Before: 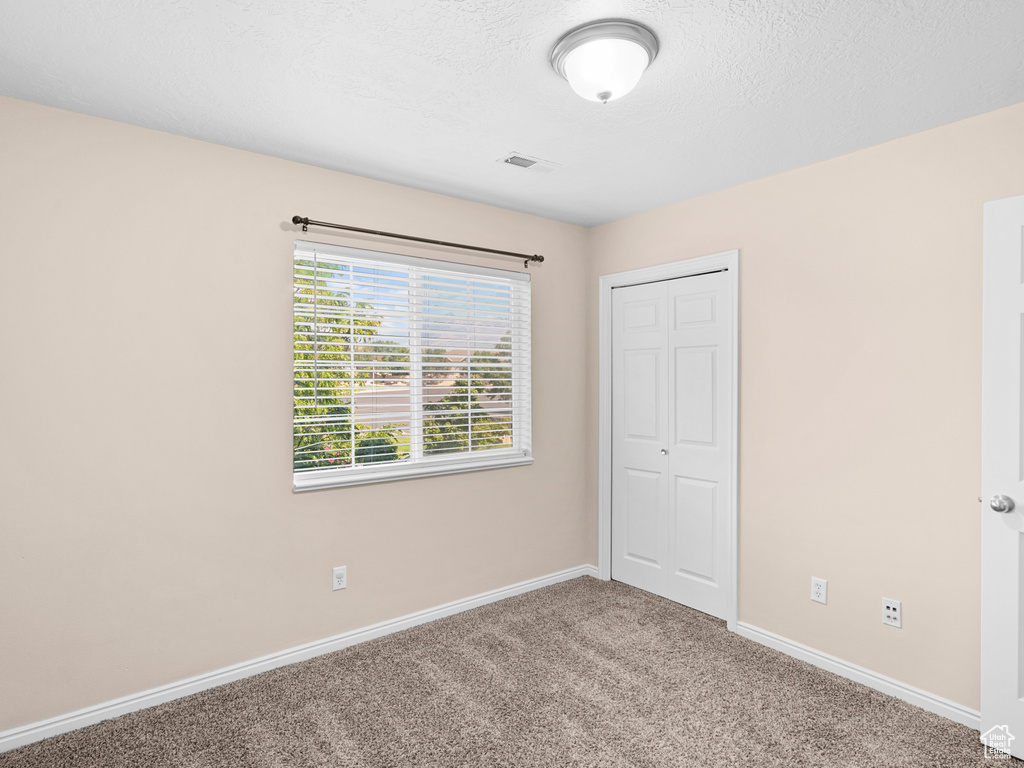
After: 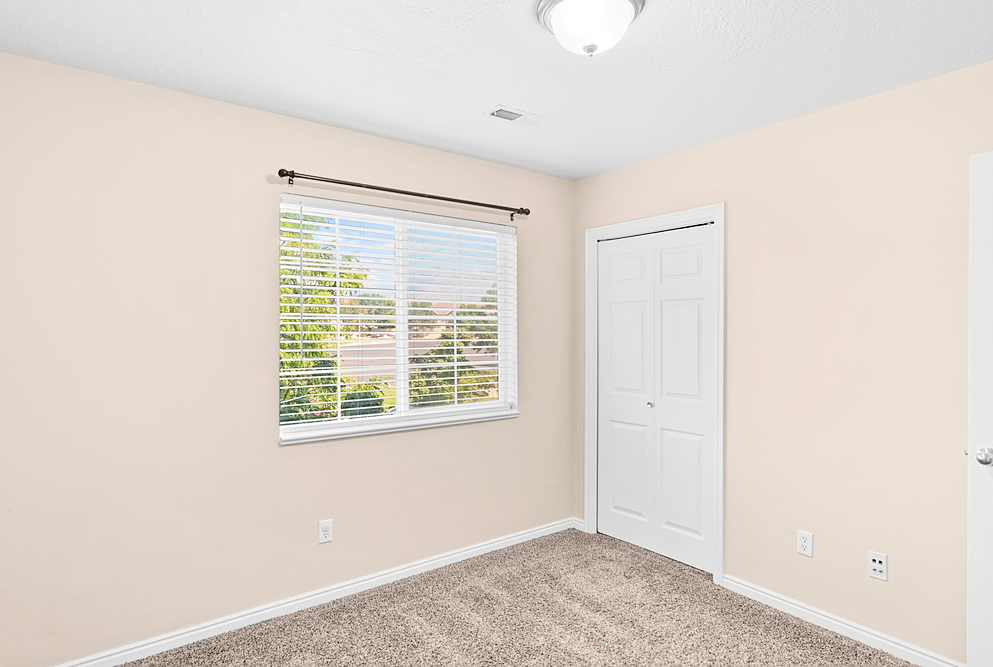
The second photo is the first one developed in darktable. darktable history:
crop: left 1.462%, top 6.157%, right 1.519%, bottom 6.899%
tone curve: curves: ch0 [(0, 0) (0.037, 0.025) (0.131, 0.093) (0.275, 0.256) (0.476, 0.517) (0.607, 0.667) (0.691, 0.745) (0.789, 0.836) (0.911, 0.925) (0.997, 0.995)]; ch1 [(0, 0) (0.301, 0.3) (0.444, 0.45) (0.493, 0.495) (0.507, 0.503) (0.534, 0.533) (0.582, 0.58) (0.658, 0.693) (0.746, 0.77) (1, 1)]; ch2 [(0, 0) (0.246, 0.233) (0.36, 0.352) (0.415, 0.418) (0.476, 0.492) (0.502, 0.504) (0.525, 0.518) (0.539, 0.544) (0.586, 0.602) (0.634, 0.651) (0.706, 0.727) (0.853, 0.852) (1, 0.951)], color space Lab, linked channels, preserve colors none
sharpen: radius 0.999
tone equalizer: -8 EV 0.003 EV, -7 EV -0.036 EV, -6 EV 0.006 EV, -5 EV 0.037 EV, -4 EV 0.297 EV, -3 EV 0.674 EV, -2 EV 0.564 EV, -1 EV 0.203 EV, +0 EV 0.028 EV, mask exposure compensation -0.496 EV
